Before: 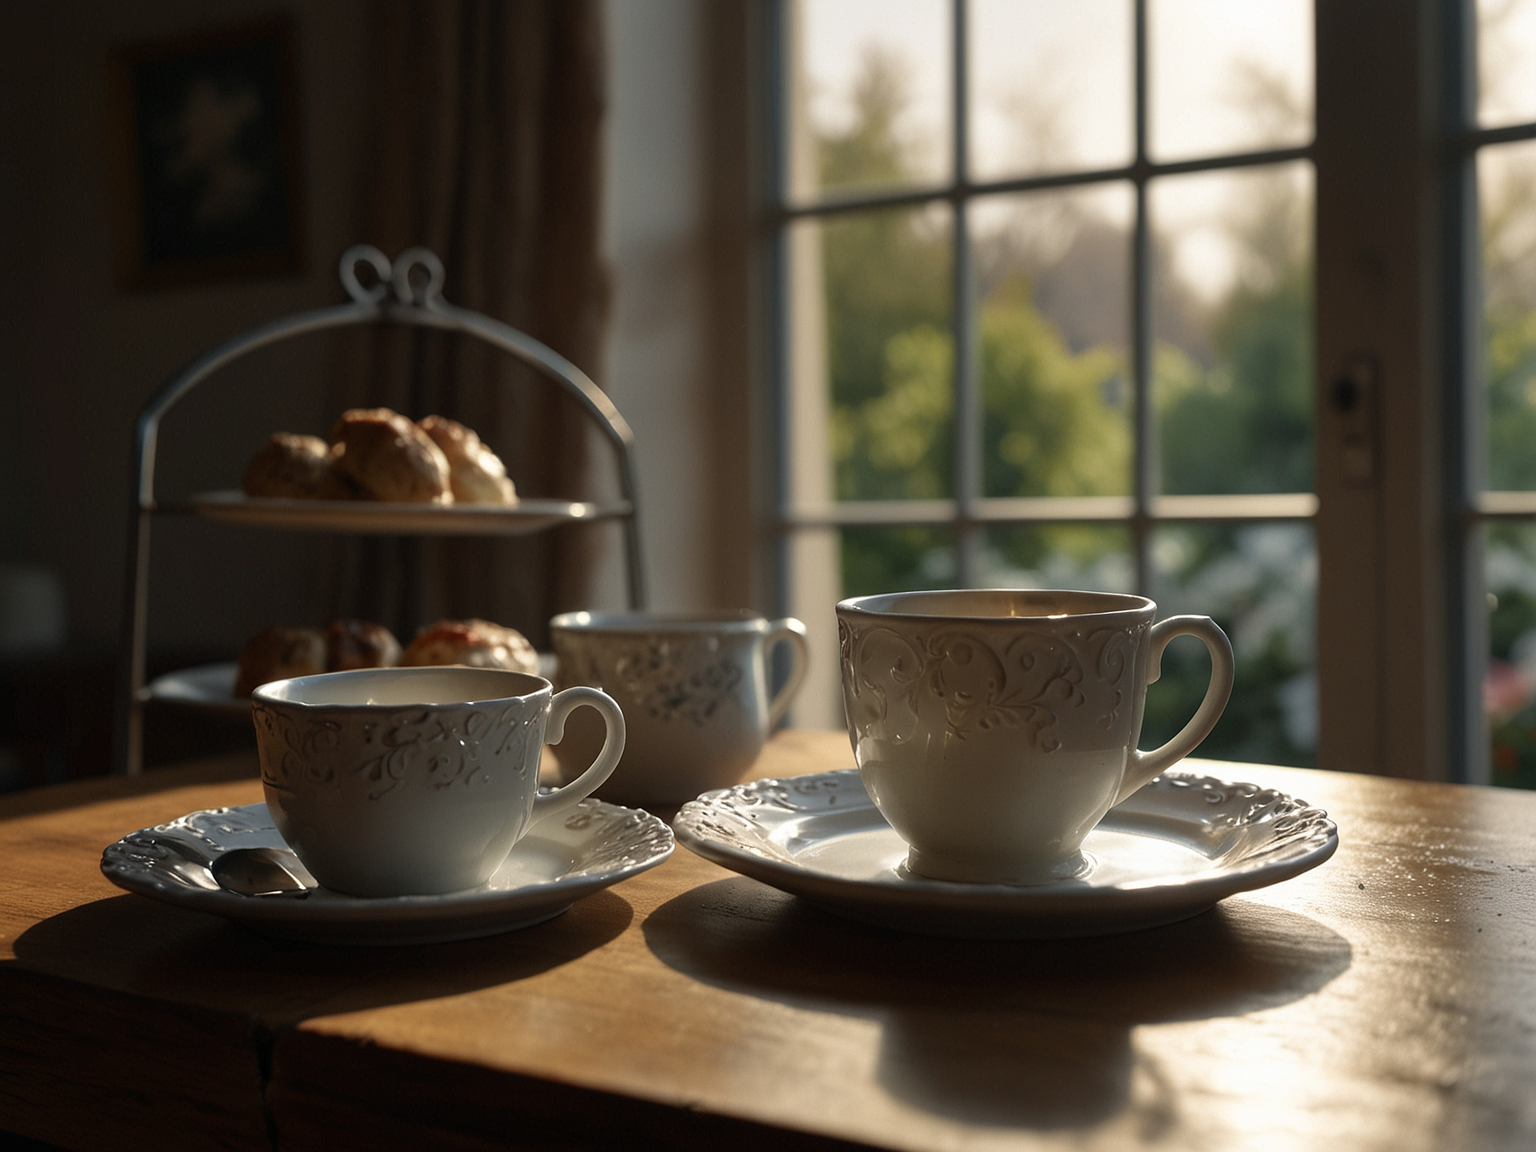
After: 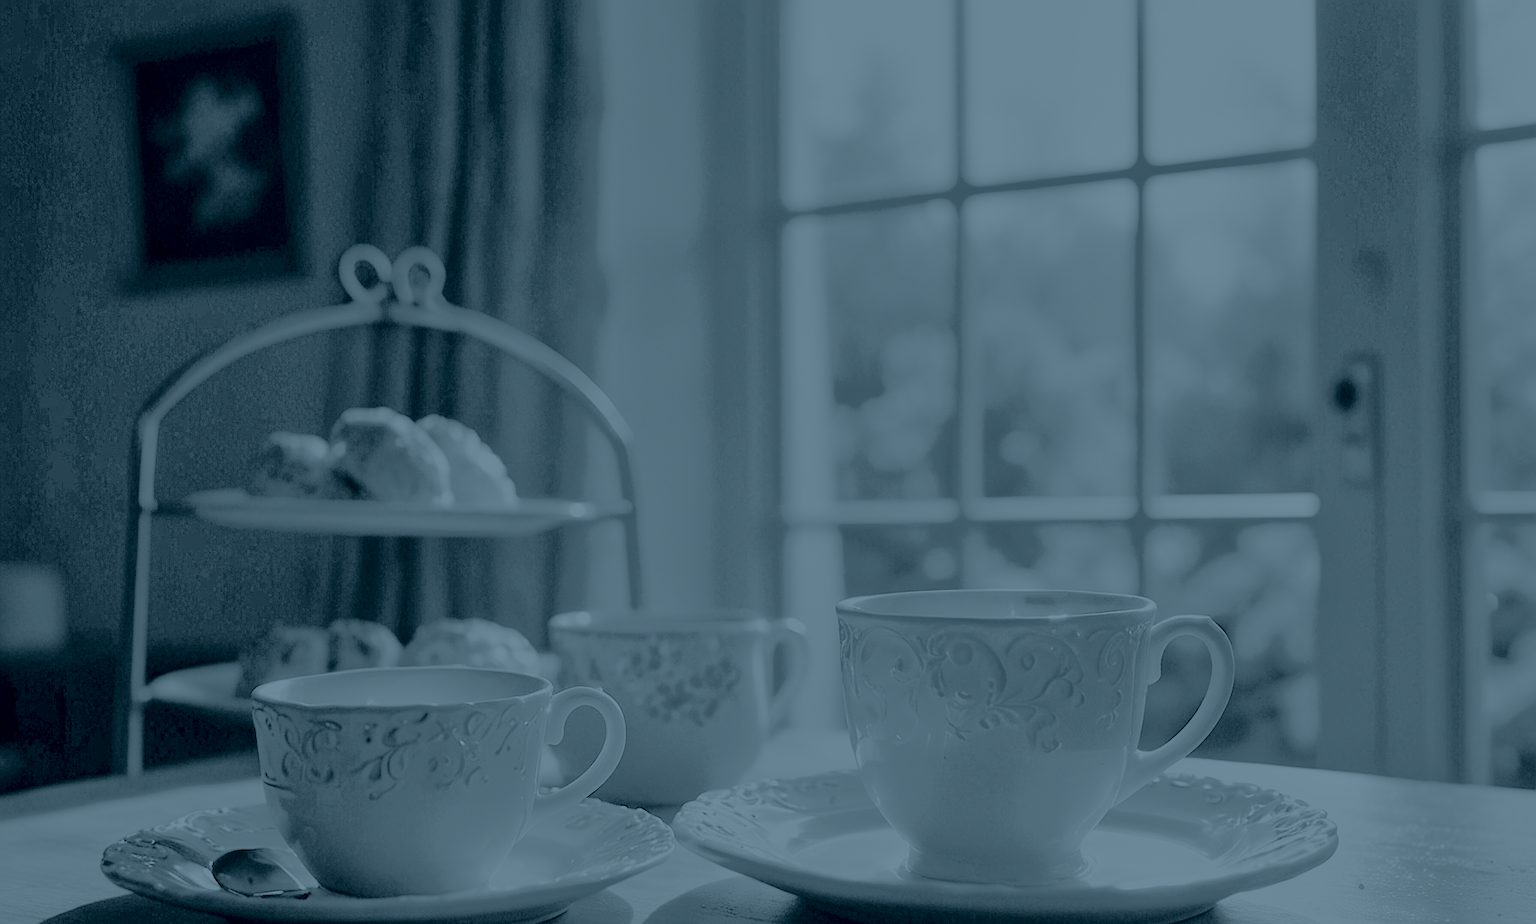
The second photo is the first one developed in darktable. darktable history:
crop: bottom 19.644%
white balance: red 4.26, blue 1.802
exposure: black level correction 0, exposure 1.9 EV, compensate highlight preservation false
colorize: hue 194.4°, saturation 29%, source mix 61.75%, lightness 3.98%, version 1
global tonemap: drago (1, 100), detail 1
contrast brightness saturation: contrast 0.39, brightness 0.1
